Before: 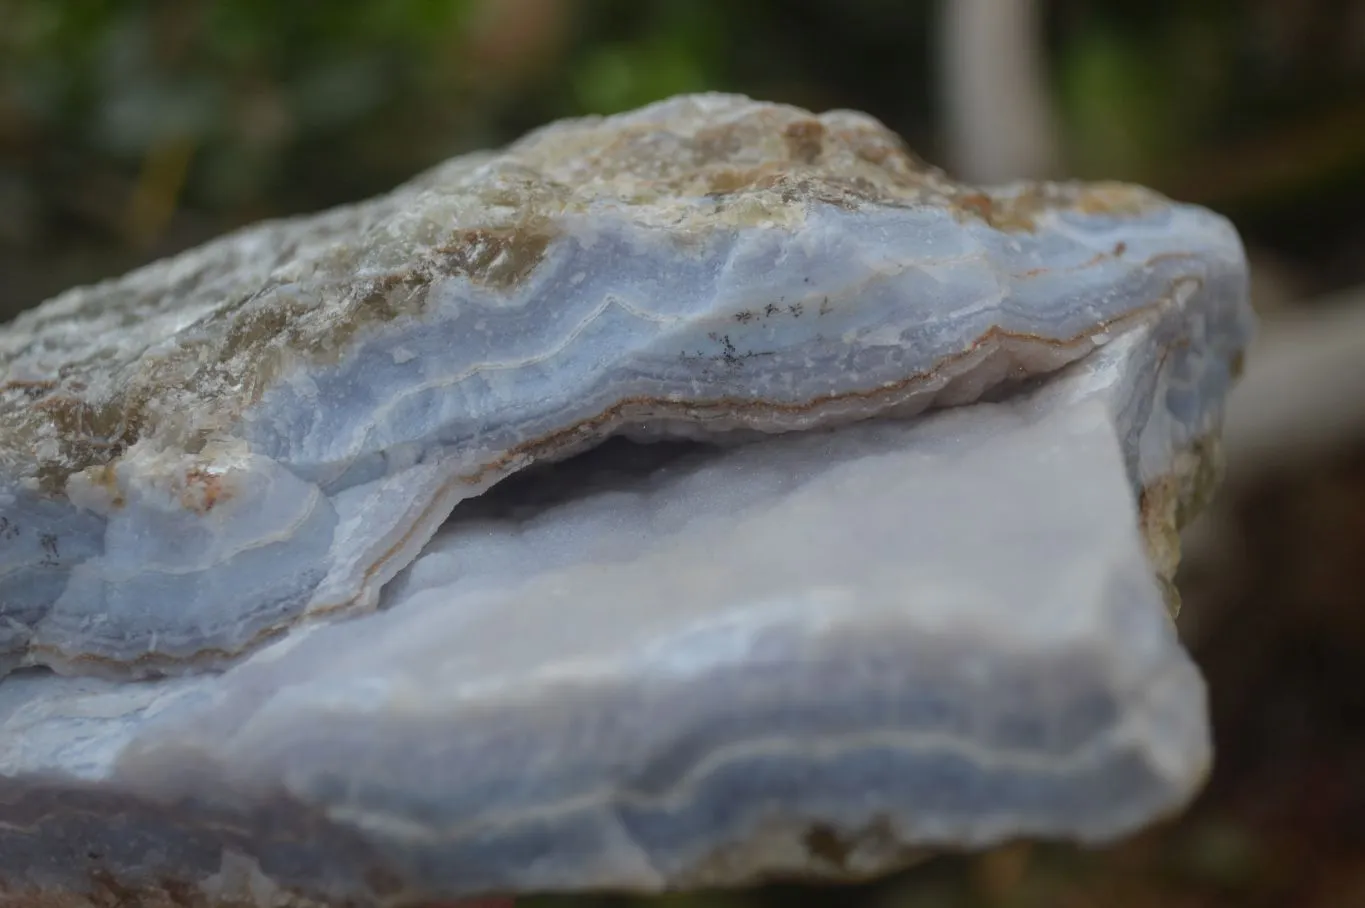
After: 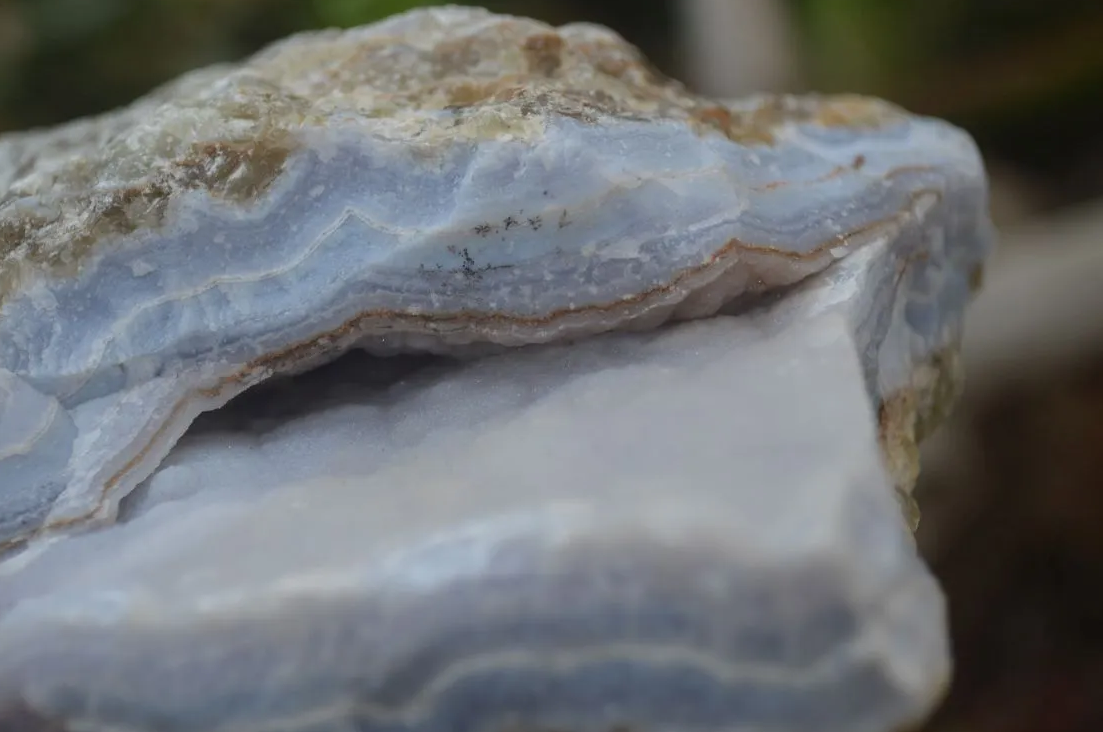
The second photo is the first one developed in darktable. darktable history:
crop: left 19.173%, top 9.688%, right 0.001%, bottom 9.599%
